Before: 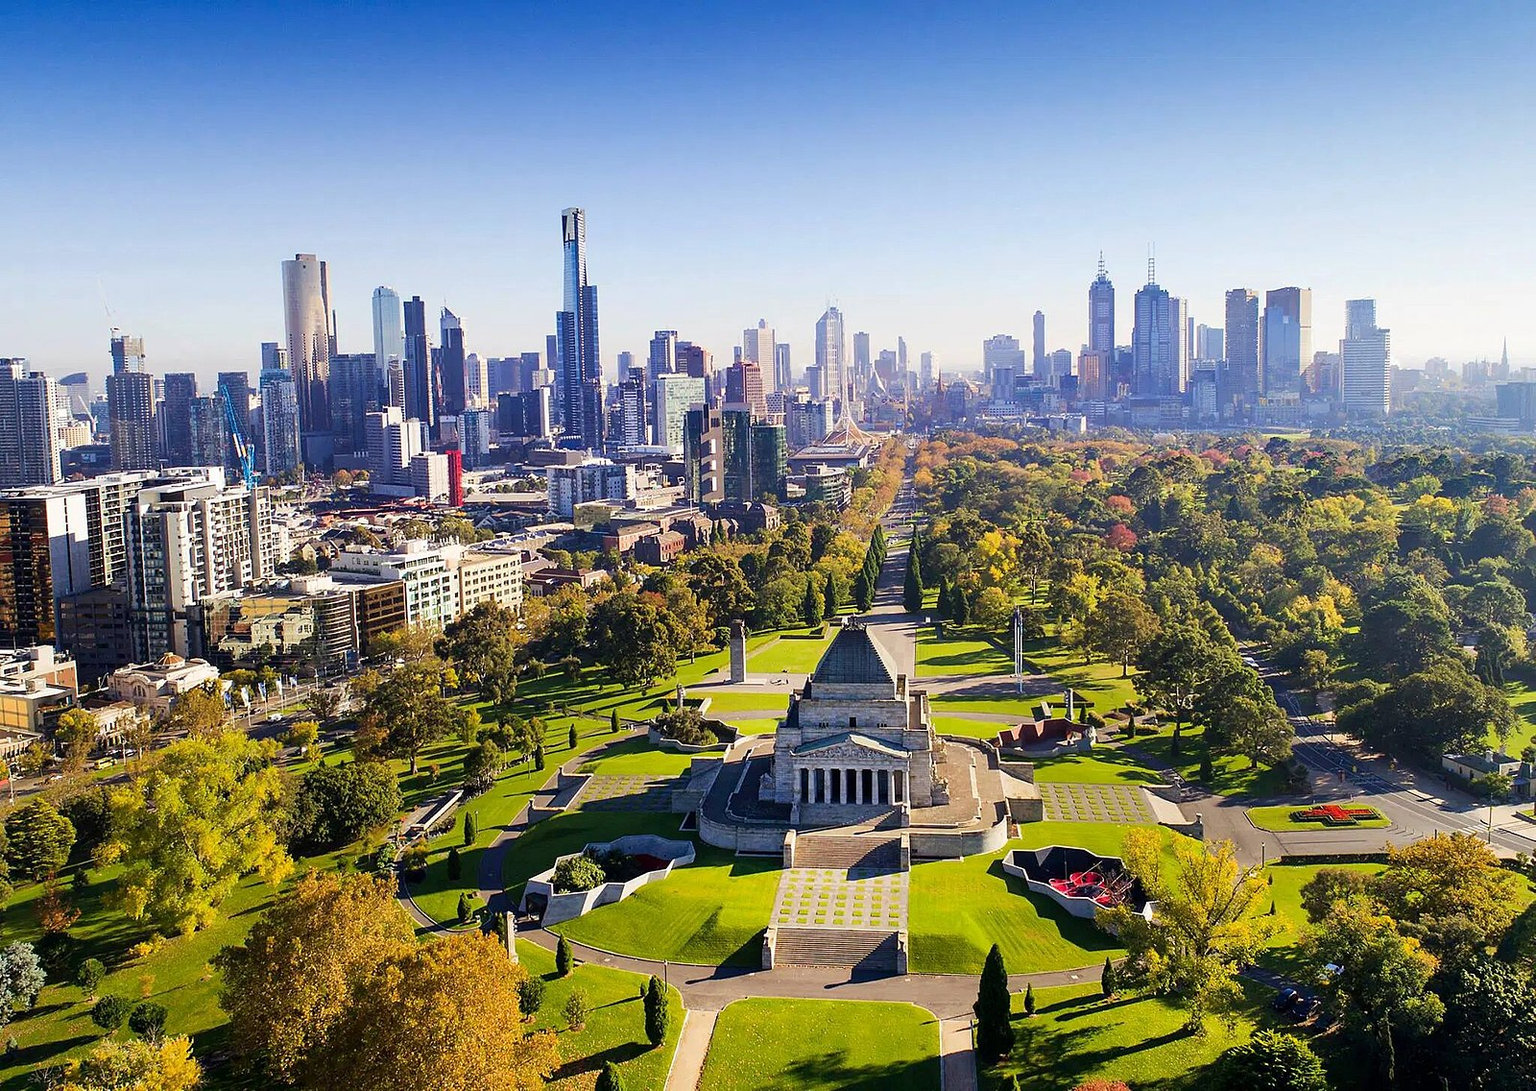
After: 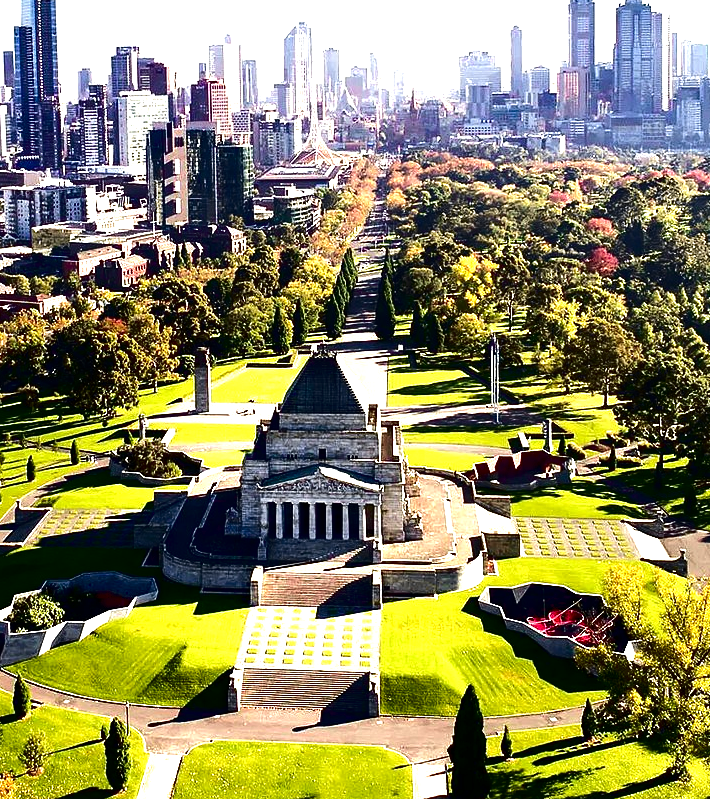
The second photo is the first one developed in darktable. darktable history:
contrast brightness saturation: brightness -0.52
tone curve: curves: ch0 [(0.003, 0) (0.066, 0.031) (0.163, 0.112) (0.264, 0.238) (0.395, 0.421) (0.517, 0.56) (0.684, 0.734) (0.791, 0.814) (1, 1)]; ch1 [(0, 0) (0.164, 0.115) (0.337, 0.332) (0.39, 0.398) (0.464, 0.461) (0.501, 0.5) (0.507, 0.5) (0.534, 0.532) (0.577, 0.59) (0.652, 0.681) (0.733, 0.749) (0.811, 0.796) (1, 1)]; ch2 [(0, 0) (0.337, 0.382) (0.464, 0.476) (0.501, 0.502) (0.527, 0.54) (0.551, 0.565) (0.6, 0.59) (0.687, 0.675) (1, 1)], color space Lab, independent channels, preserve colors none
crop: left 35.432%, top 26.233%, right 20.145%, bottom 3.432%
exposure: exposure 1.2 EV, compensate highlight preservation false
